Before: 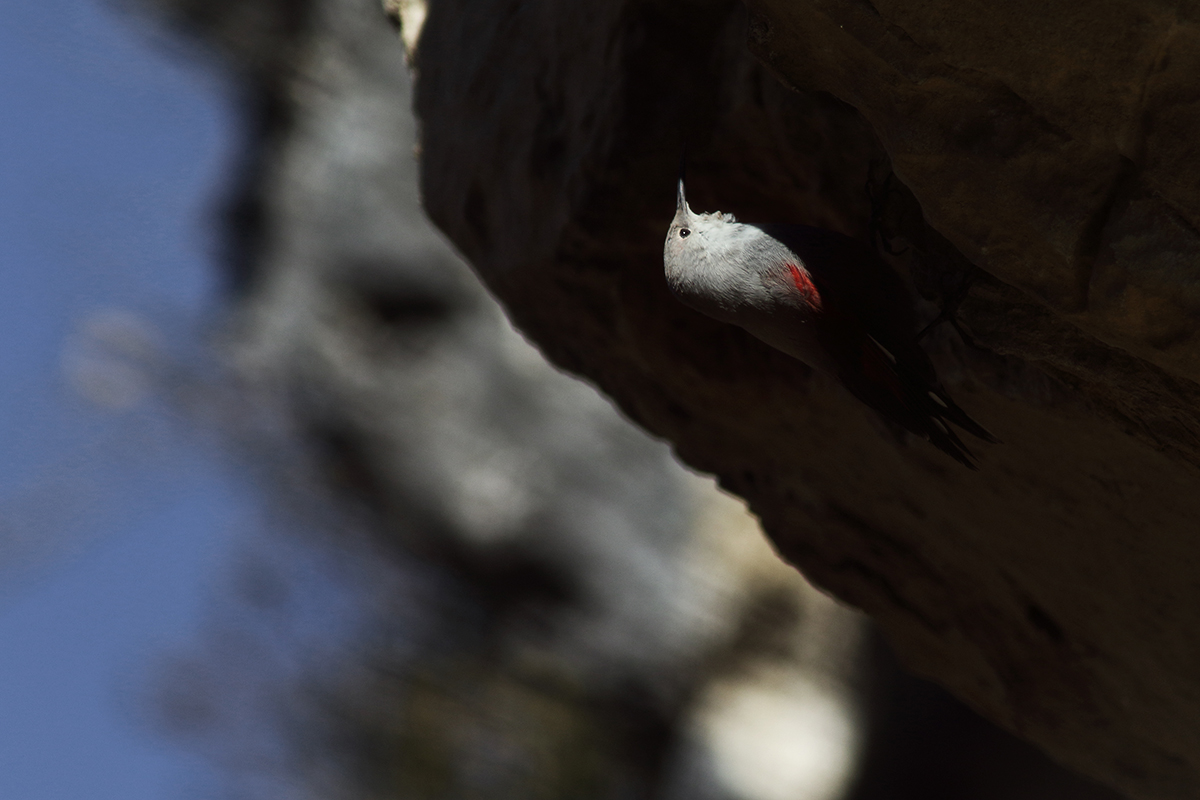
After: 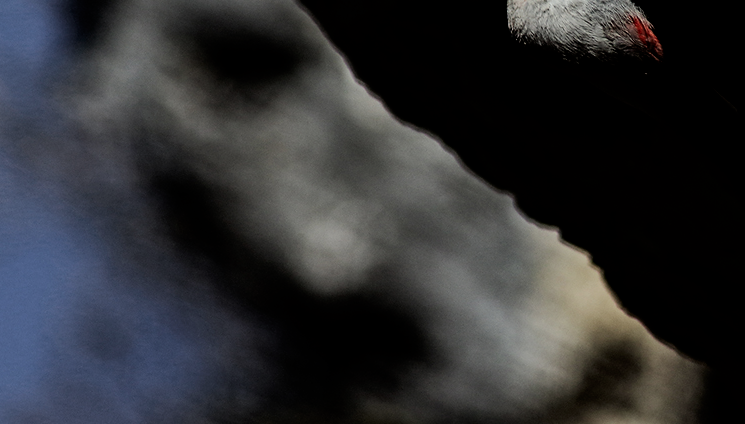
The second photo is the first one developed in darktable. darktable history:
tone curve: curves: ch0 [(0, 0) (0.08, 0.056) (0.4, 0.4) (0.6, 0.612) (0.92, 0.924) (1, 1)], color space Lab, independent channels, preserve colors none
filmic rgb: black relative exposure -5.12 EV, white relative exposure 3.98 EV, threshold 5.96 EV, hardness 2.89, contrast 1.411, highlights saturation mix -29%, enable highlight reconstruction true
tone equalizer: -8 EV 0.242 EV, -7 EV 0.38 EV, -6 EV 0.402 EV, -5 EV 0.257 EV, -3 EV -0.277 EV, -2 EV -0.394 EV, -1 EV -0.43 EV, +0 EV -0.242 EV, edges refinement/feathering 500, mask exposure compensation -1.57 EV, preserve details no
sharpen: radius 1.013, threshold 1.051
contrast equalizer: octaves 7, y [[0.5, 0.501, 0.525, 0.597, 0.58, 0.514], [0.5 ×6], [0.5 ×6], [0 ×6], [0 ×6]]
crop: left 13.135%, top 31.078%, right 24.7%, bottom 15.814%
